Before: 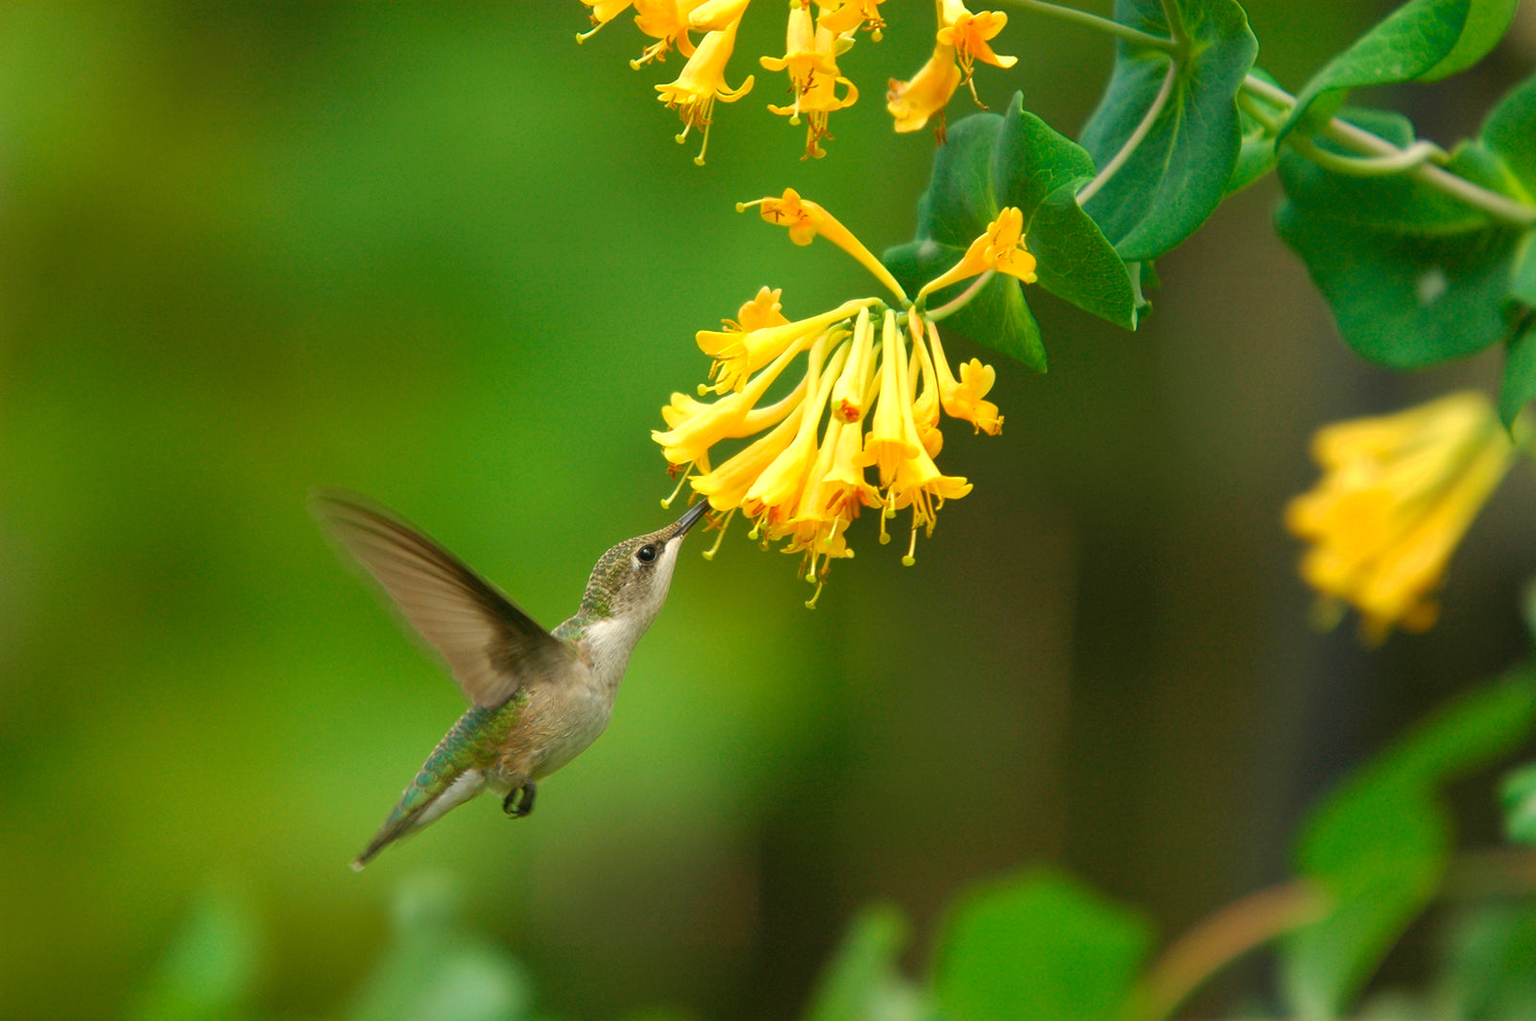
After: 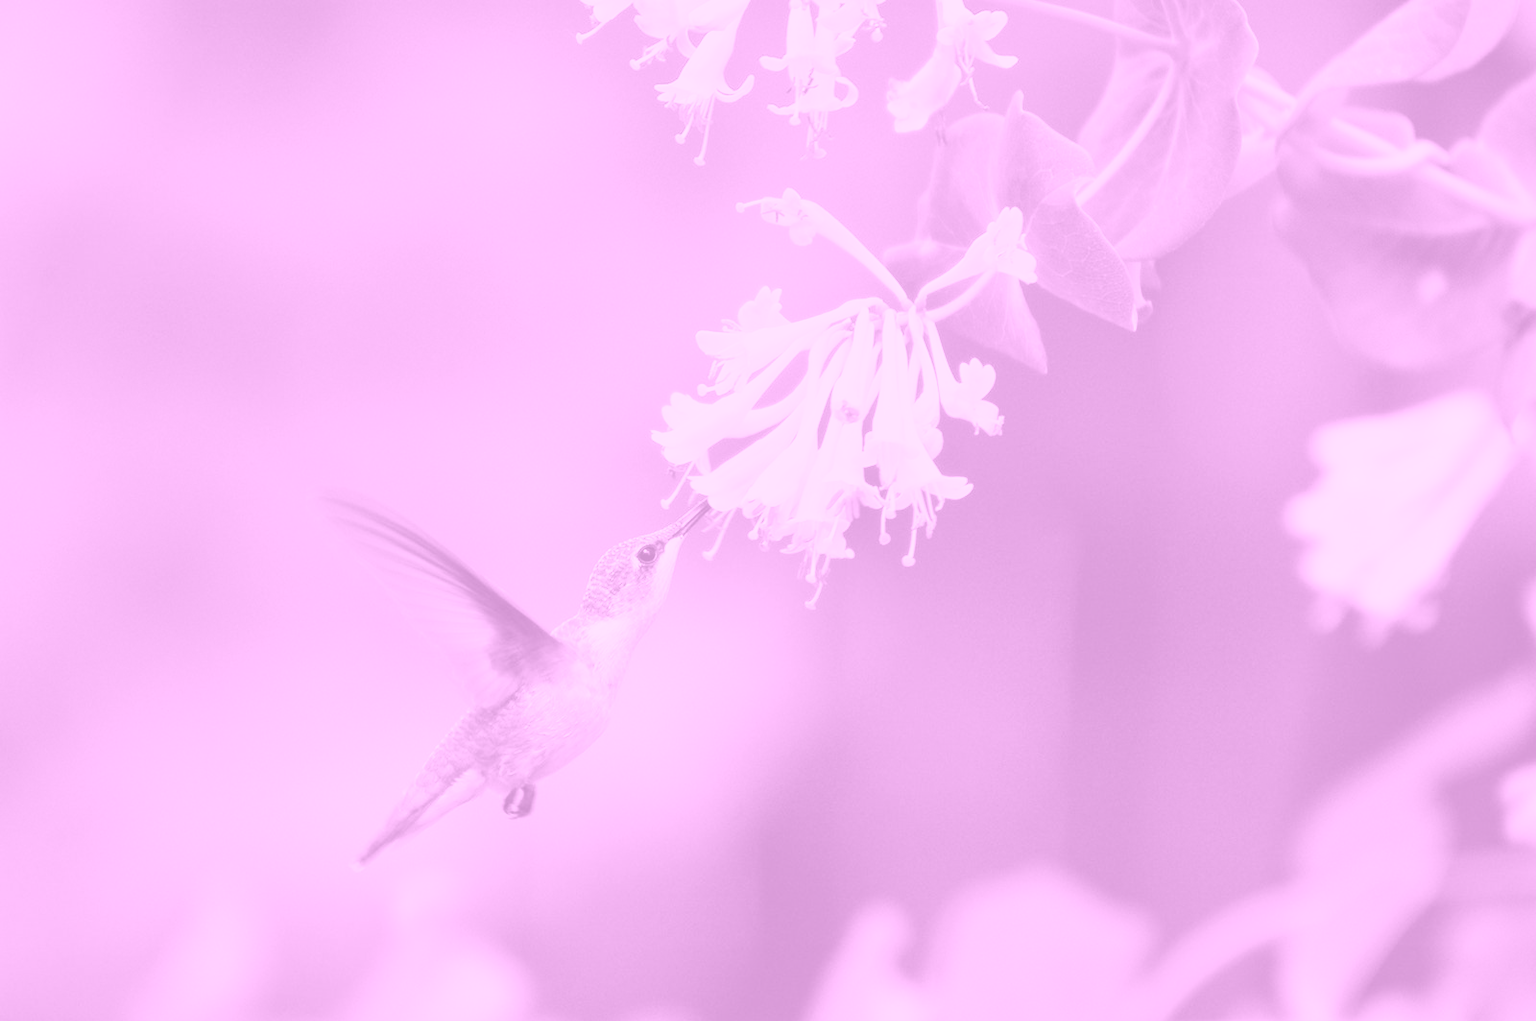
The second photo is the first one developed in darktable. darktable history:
base curve: curves: ch0 [(0, 0) (0.028, 0.03) (0.121, 0.232) (0.46, 0.748) (0.859, 0.968) (1, 1)], preserve colors none
colorize: hue 331.2°, saturation 69%, source mix 30.28%, lightness 69.02%, version 1
color balance: lift [1, 1.015, 0.987, 0.985], gamma [1, 0.959, 1.042, 0.958], gain [0.927, 0.938, 1.072, 0.928], contrast 1.5%
shadows and highlights: soften with gaussian
